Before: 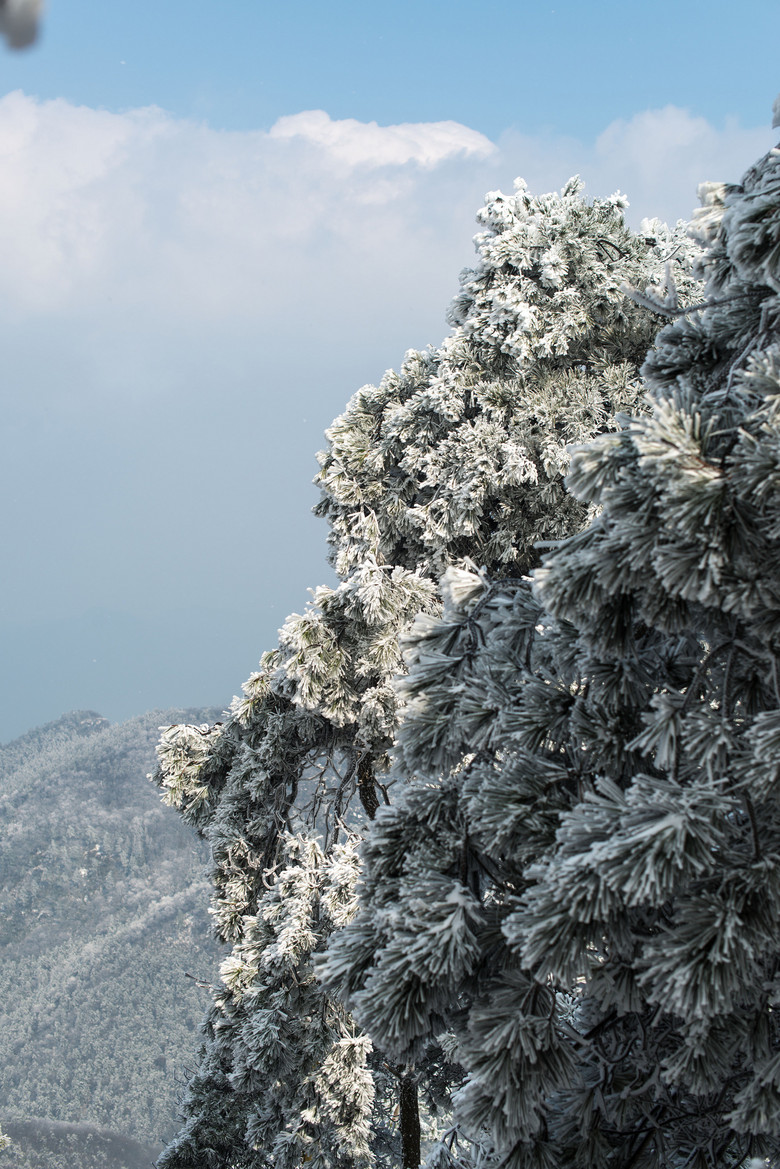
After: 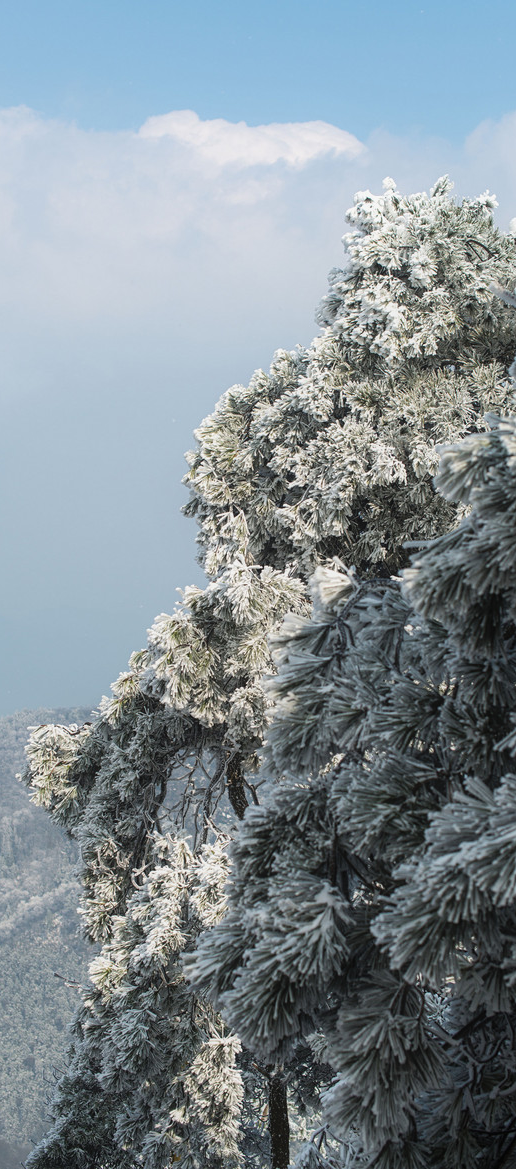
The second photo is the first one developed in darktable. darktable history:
contrast equalizer: y [[0.5, 0.486, 0.447, 0.446, 0.489, 0.5], [0.5 ×6], [0.5 ×6], [0 ×6], [0 ×6]]
crop: left 16.918%, right 16.831%
